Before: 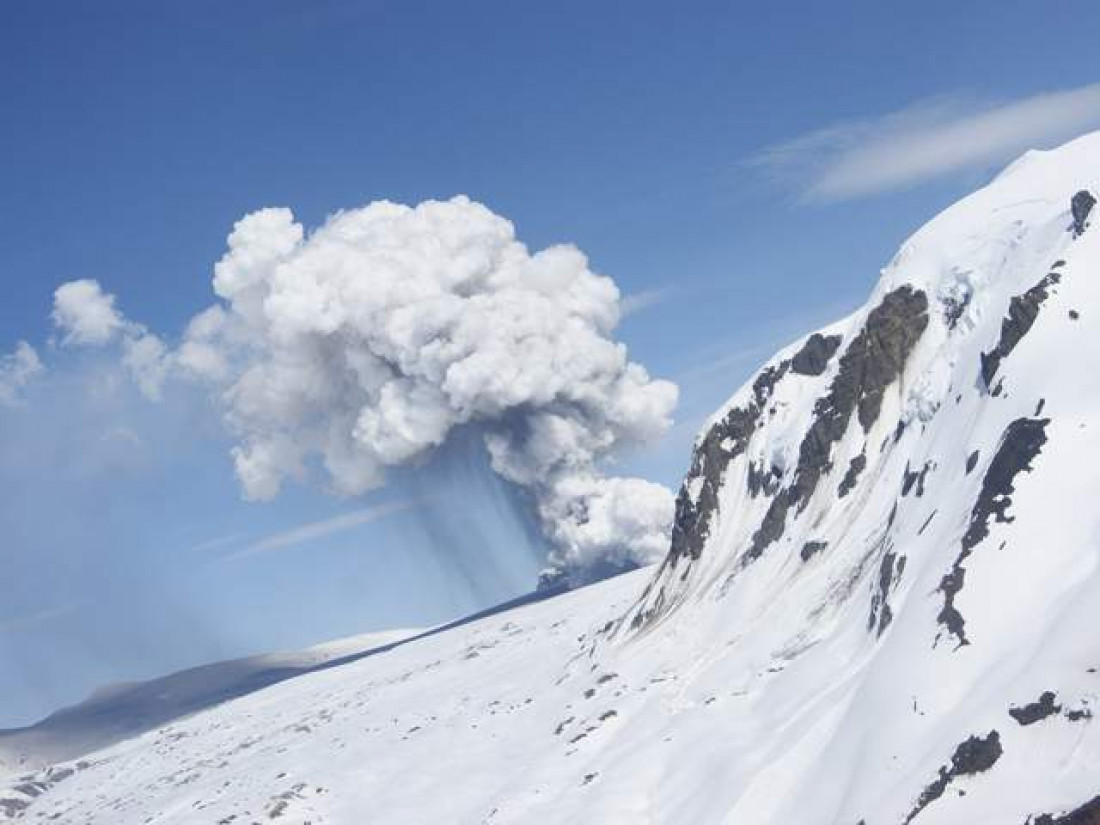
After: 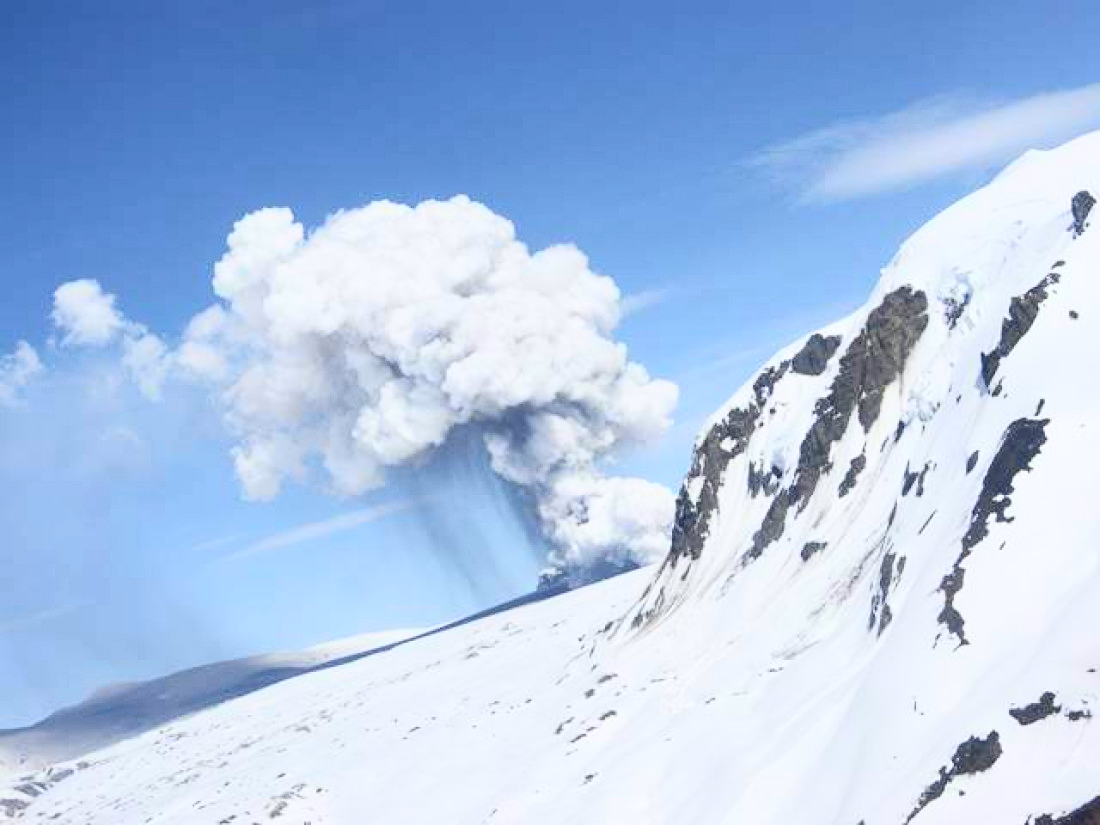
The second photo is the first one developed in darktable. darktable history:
tone curve: curves: ch0 [(0, 0) (0.051, 0.021) (0.11, 0.069) (0.249, 0.235) (0.452, 0.526) (0.596, 0.713) (0.703, 0.83) (0.851, 0.938) (1, 1)]; ch1 [(0, 0) (0.1, 0.038) (0.318, 0.221) (0.413, 0.325) (0.443, 0.412) (0.483, 0.474) (0.503, 0.501) (0.516, 0.517) (0.548, 0.568) (0.569, 0.599) (0.594, 0.634) (0.666, 0.701) (1, 1)]; ch2 [(0, 0) (0.453, 0.435) (0.479, 0.476) (0.504, 0.5) (0.529, 0.537) (0.556, 0.583) (0.584, 0.618) (0.824, 0.815) (1, 1)], color space Lab, independent channels, preserve colors none
